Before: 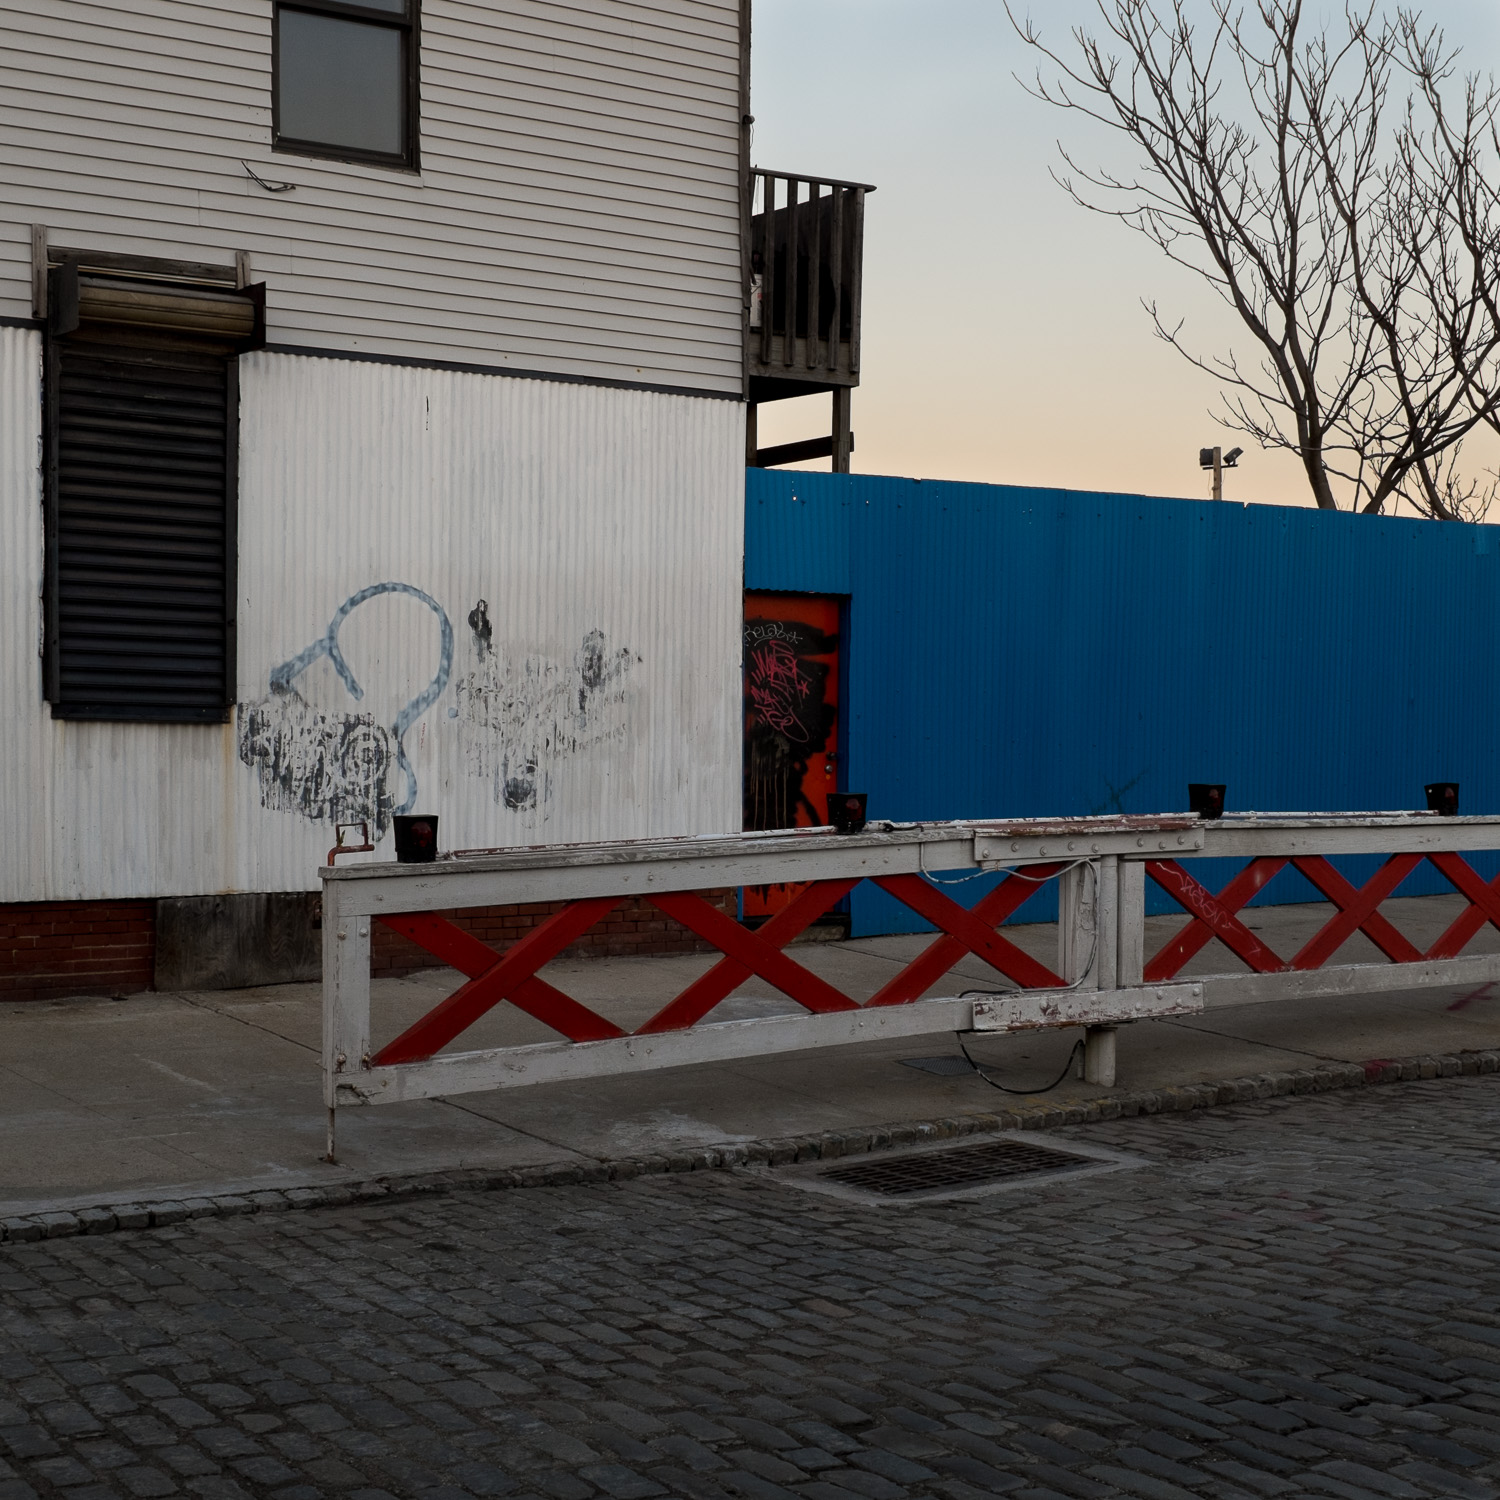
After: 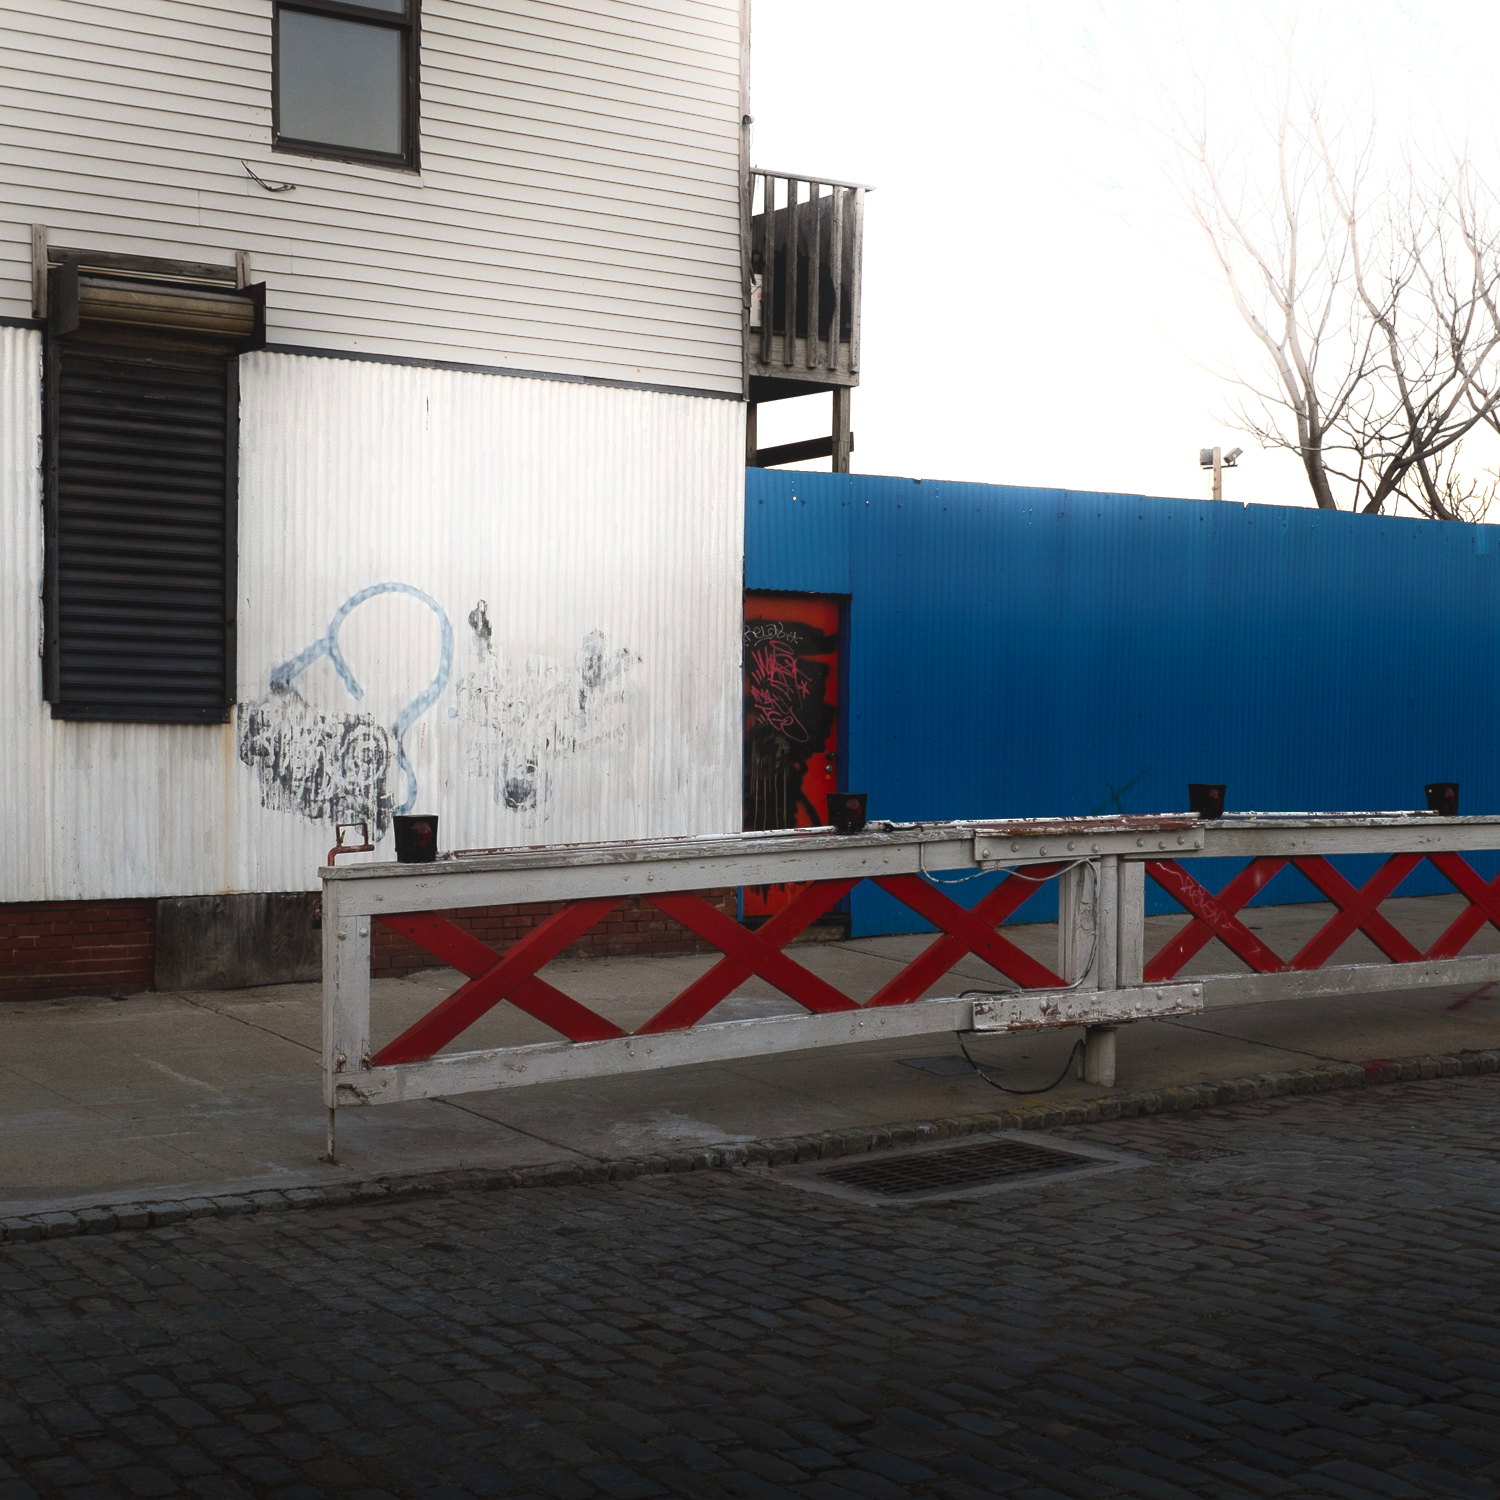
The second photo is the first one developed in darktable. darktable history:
exposure: black level correction -0.005, exposure 1.002 EV, compensate highlight preservation false
rgb curve: curves: ch0 [(0, 0) (0.175, 0.154) (0.785, 0.663) (1, 1)]
shadows and highlights: shadows -90, highlights 90, soften with gaussian
